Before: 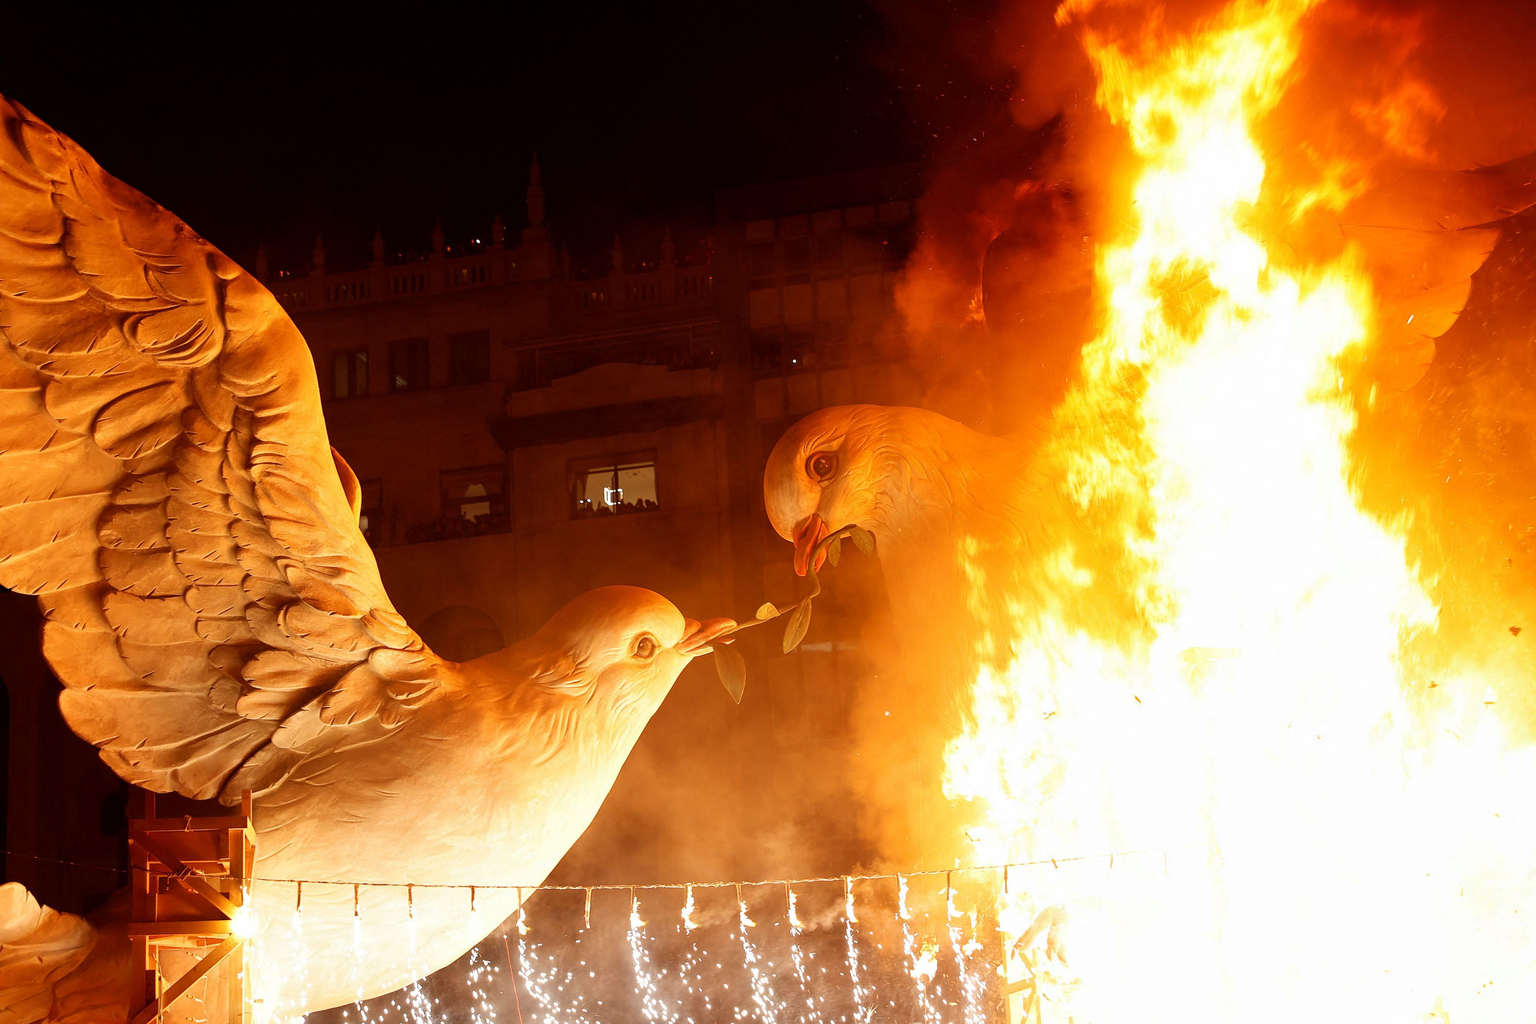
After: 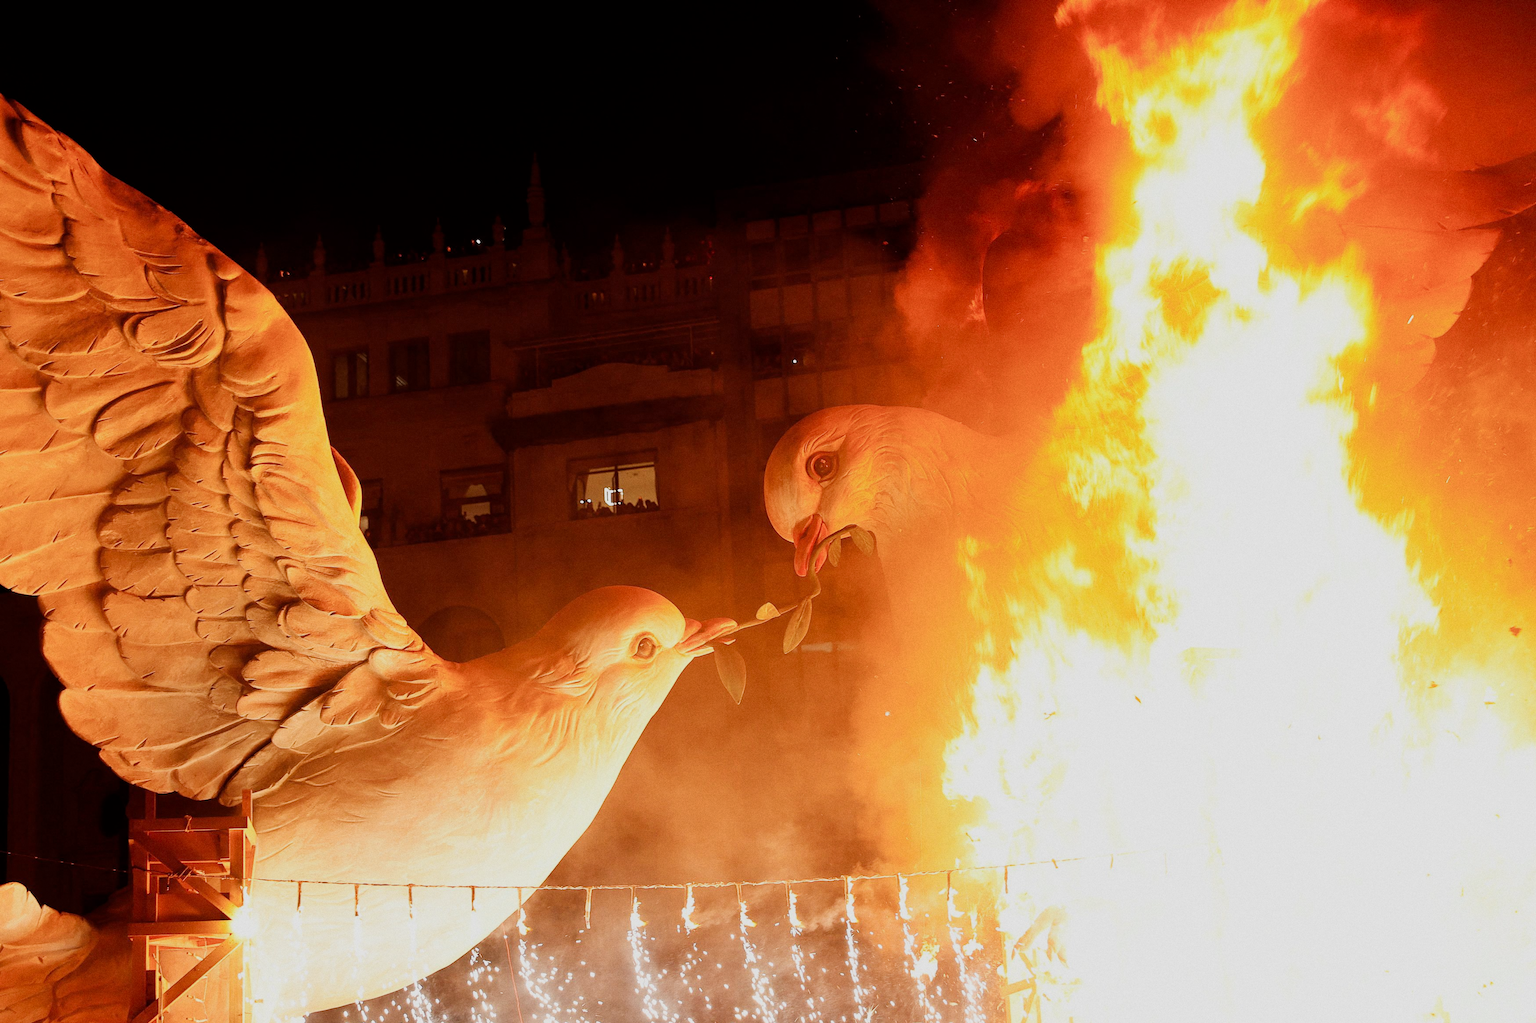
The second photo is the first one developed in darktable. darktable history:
exposure: exposure 0.376 EV, compensate highlight preservation false
filmic rgb: black relative exposure -7.65 EV, white relative exposure 4.56 EV, hardness 3.61
grain: coarseness 0.09 ISO
